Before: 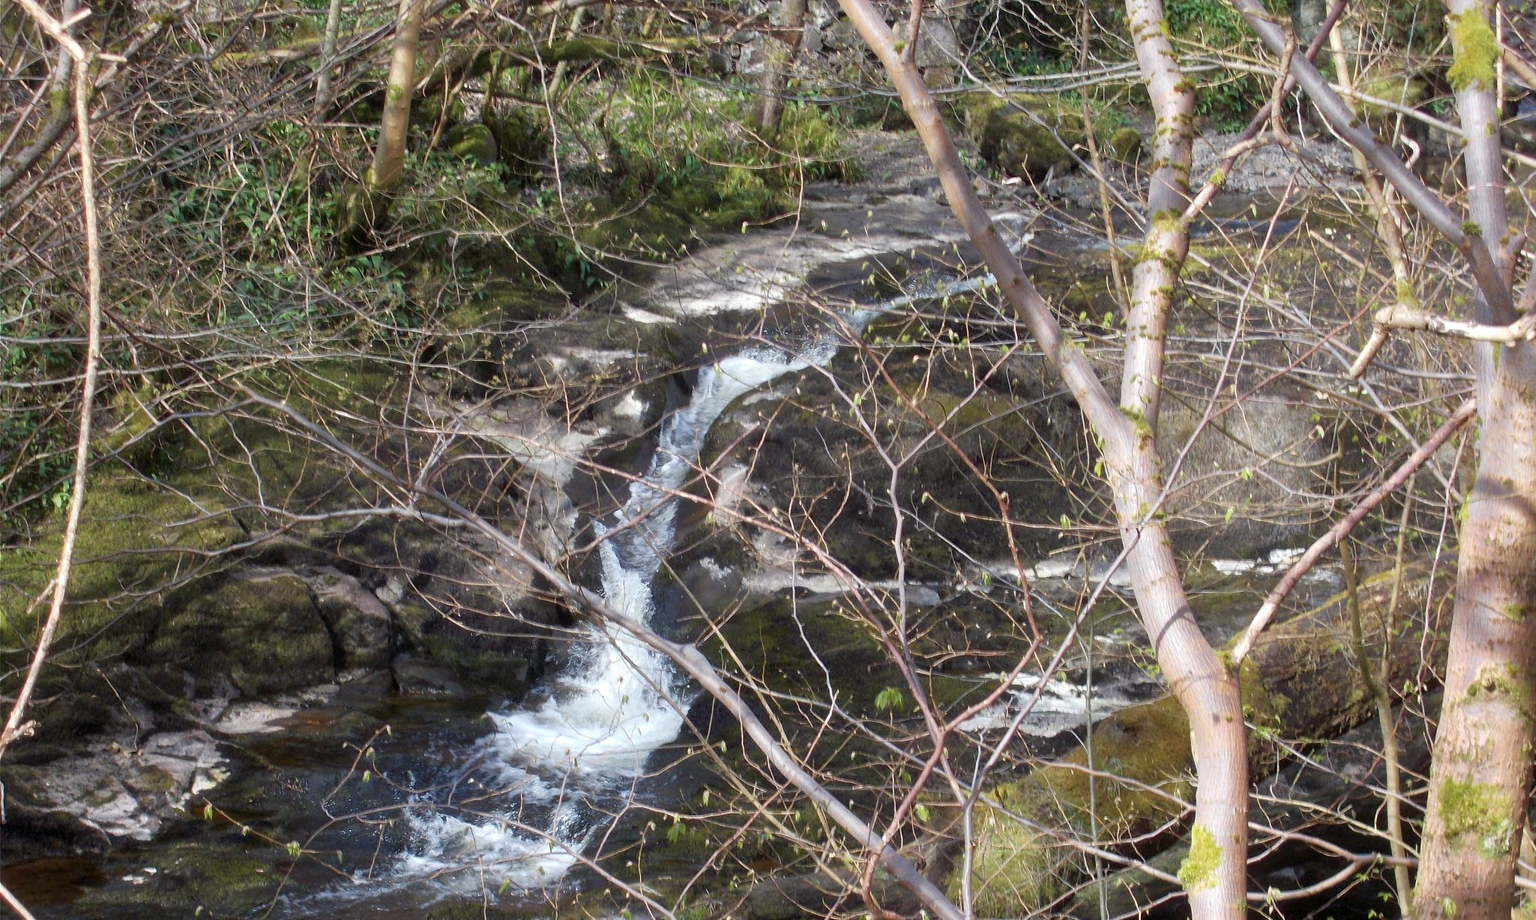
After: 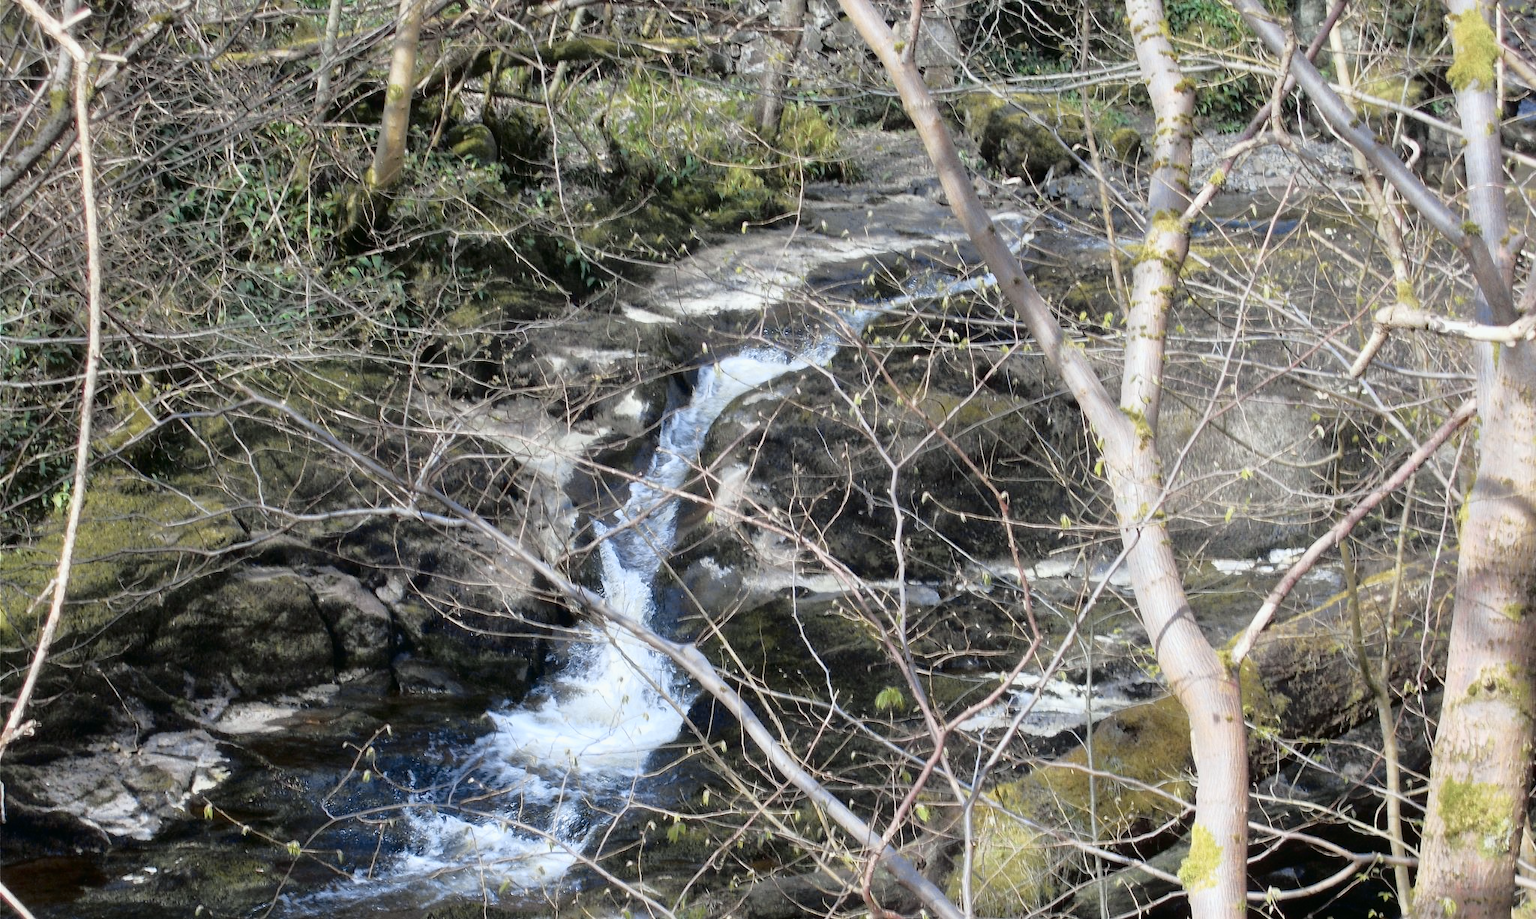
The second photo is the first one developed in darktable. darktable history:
tone curve: curves: ch0 [(0.014, 0.013) (0.088, 0.043) (0.208, 0.176) (0.257, 0.267) (0.406, 0.483) (0.489, 0.556) (0.667, 0.73) (0.793, 0.851) (0.994, 0.974)]; ch1 [(0, 0) (0.161, 0.092) (0.35, 0.33) (0.392, 0.392) (0.457, 0.467) (0.505, 0.497) (0.537, 0.518) (0.553, 0.53) (0.58, 0.567) (0.739, 0.697) (1, 1)]; ch2 [(0, 0) (0.346, 0.362) (0.448, 0.419) (0.502, 0.499) (0.533, 0.517) (0.556, 0.533) (0.629, 0.619) (0.717, 0.678) (1, 1)], color space Lab, independent channels, preserve colors none
